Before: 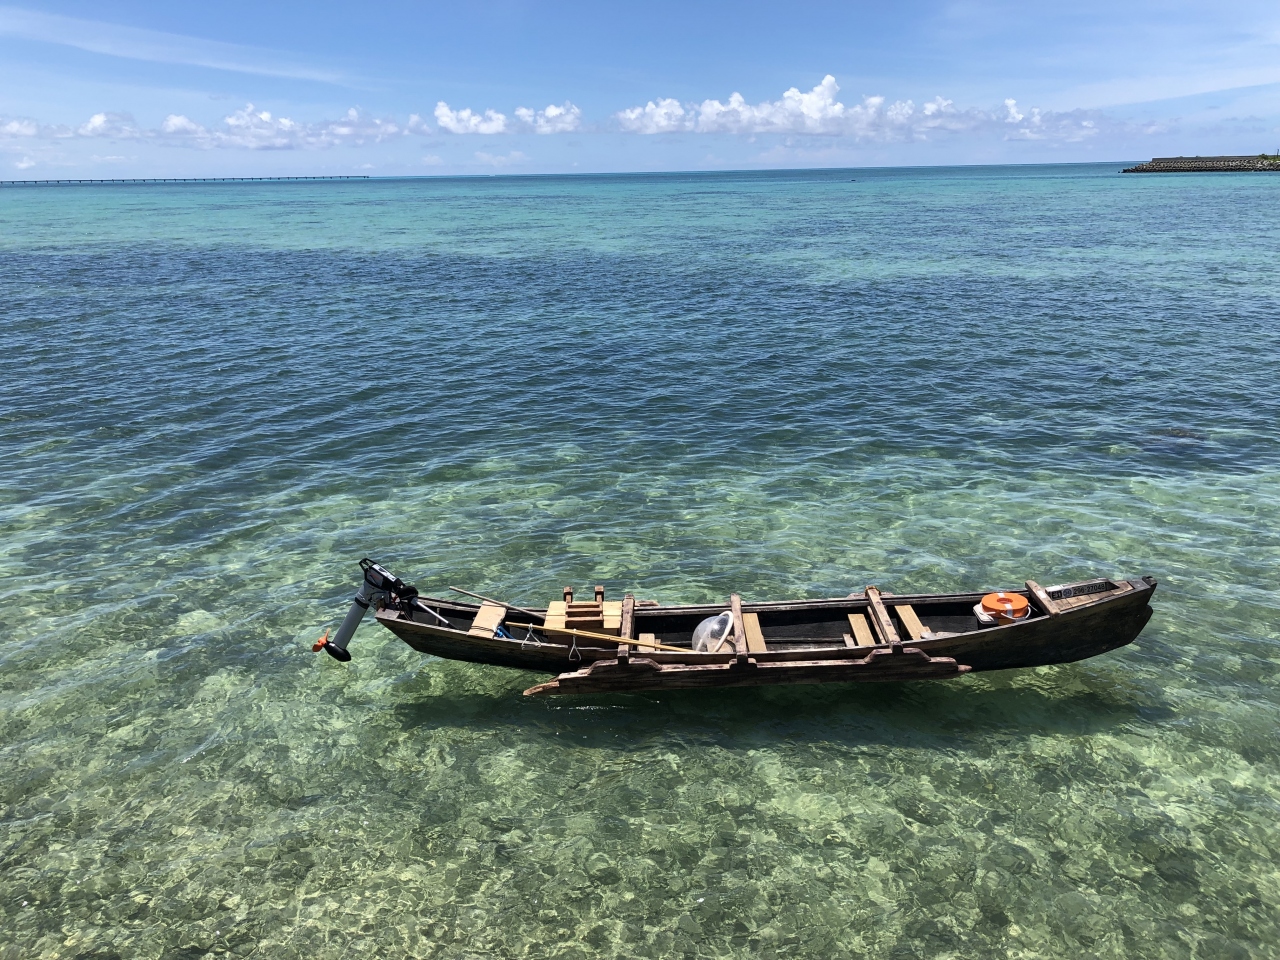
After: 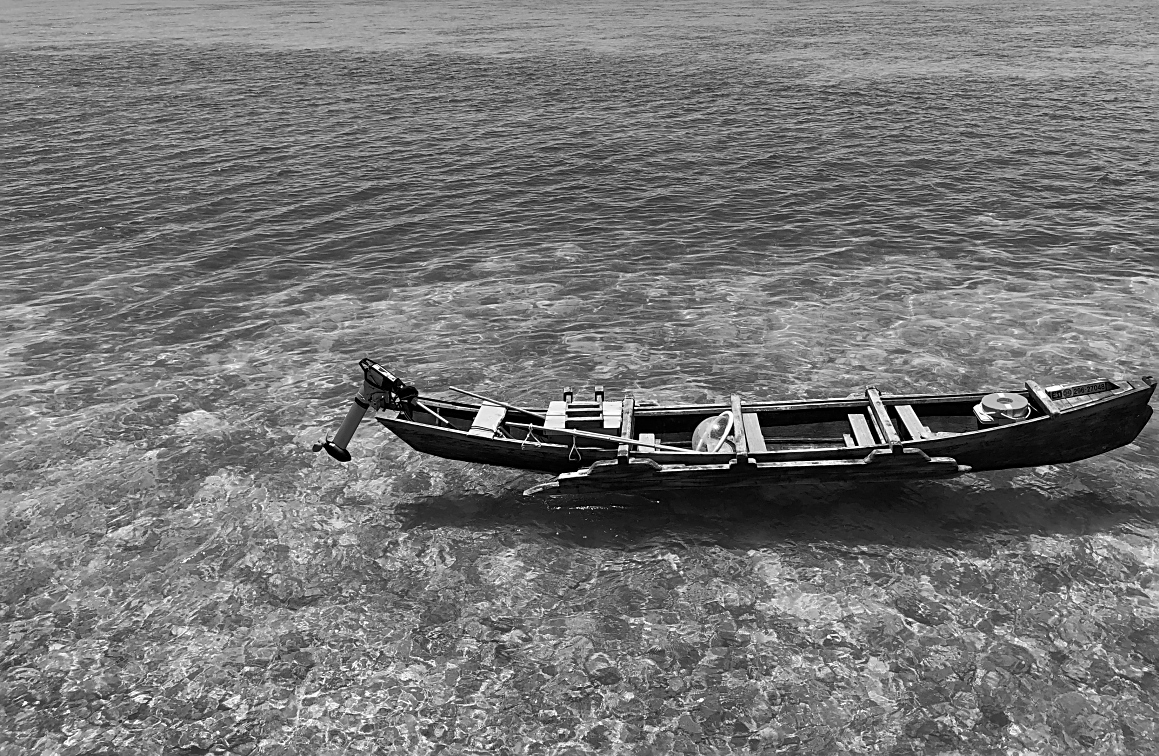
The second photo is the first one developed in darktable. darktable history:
crop: top 20.916%, right 9.437%, bottom 0.316%
sharpen: on, module defaults
monochrome: a 32, b 64, size 2.3
white balance: emerald 1
